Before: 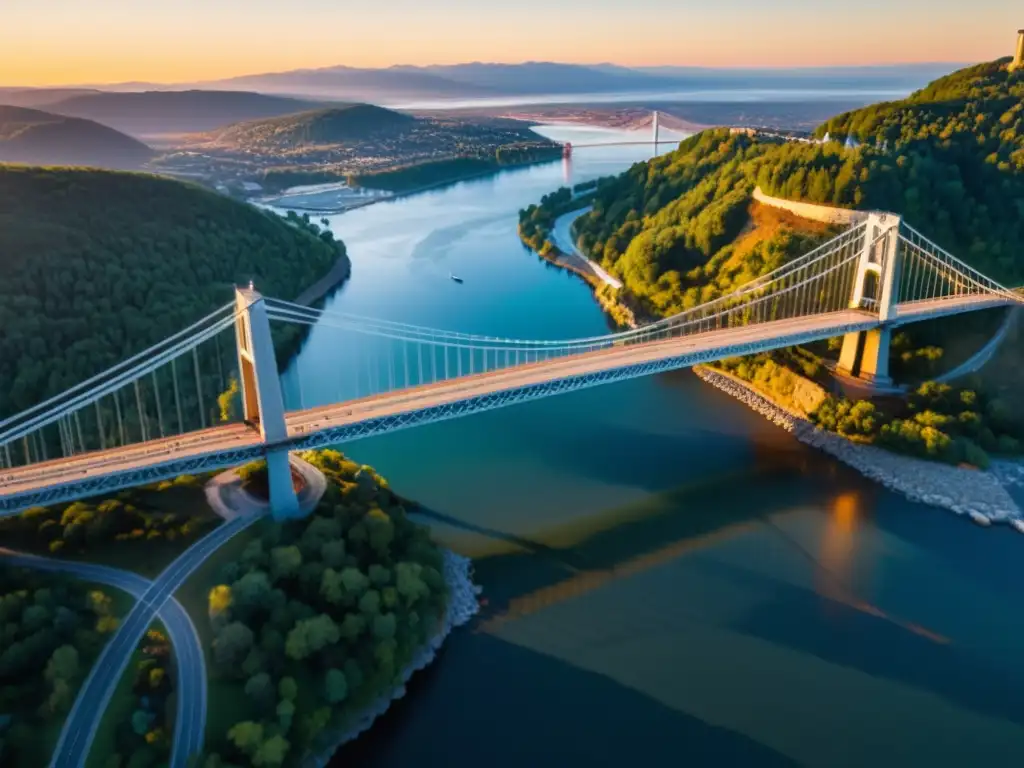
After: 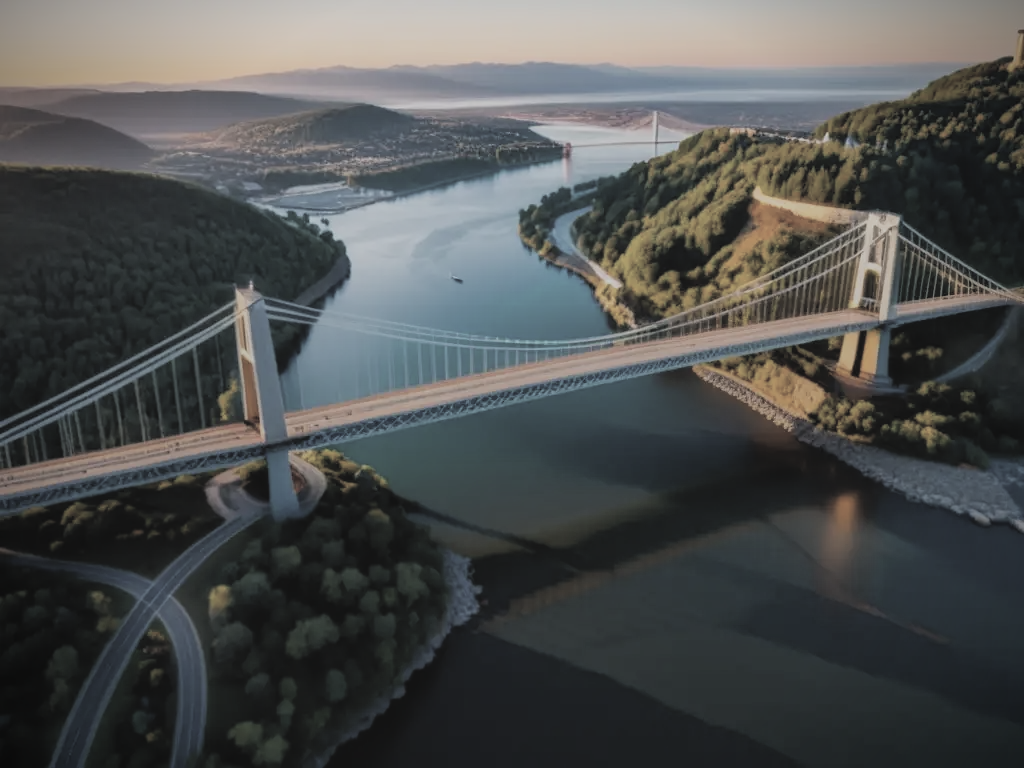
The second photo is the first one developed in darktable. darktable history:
filmic rgb: black relative exposure -7.65 EV, white relative exposure 4.56 EV, hardness 3.61, iterations of high-quality reconstruction 0
tone equalizer: -8 EV 0 EV, -7 EV -0.001 EV, -6 EV 0.001 EV, -5 EV -0.022 EV, -4 EV -0.133 EV, -3 EV -0.169 EV, -2 EV 0.213 EV, -1 EV 0.714 EV, +0 EV 0.509 EV, smoothing diameter 24.79%, edges refinement/feathering 11.2, preserve details guided filter
exposure: black level correction -0.016, exposure -1.076 EV, compensate highlight preservation false
contrast brightness saturation: brightness 0.187, saturation -0.489
vignetting: brightness -0.638, saturation -0.01
